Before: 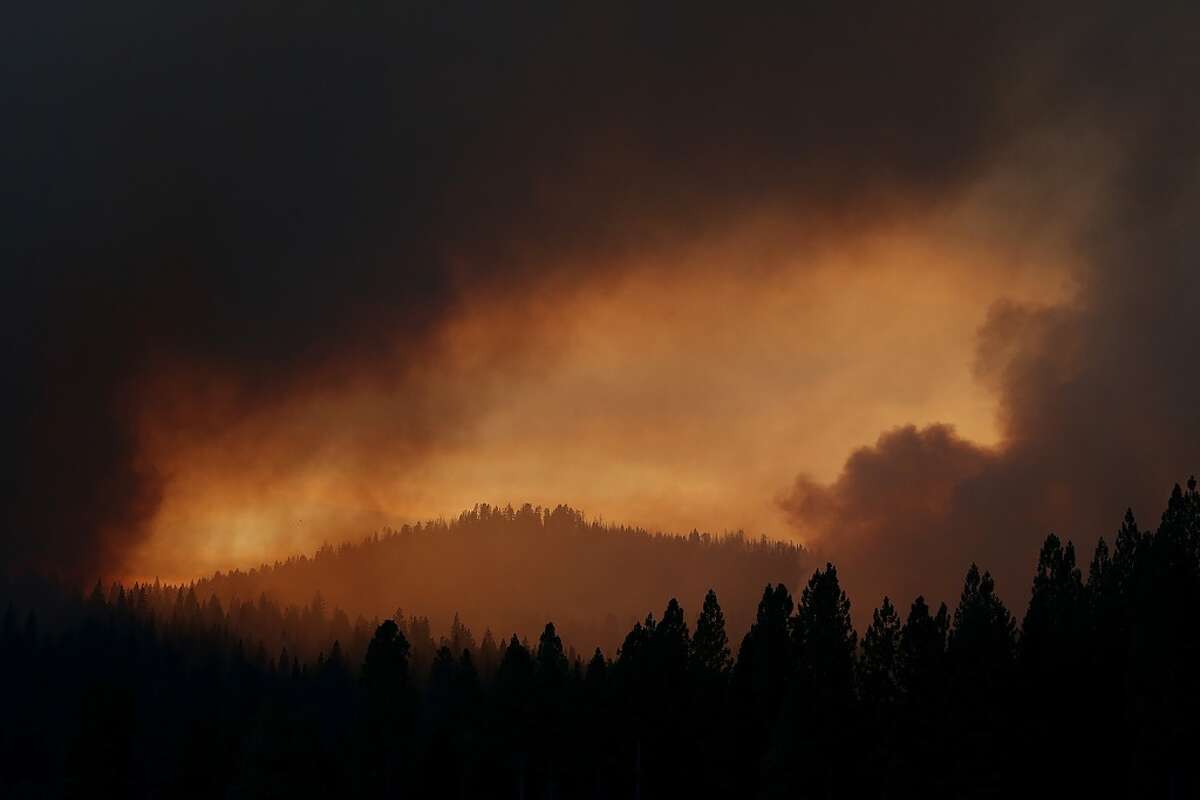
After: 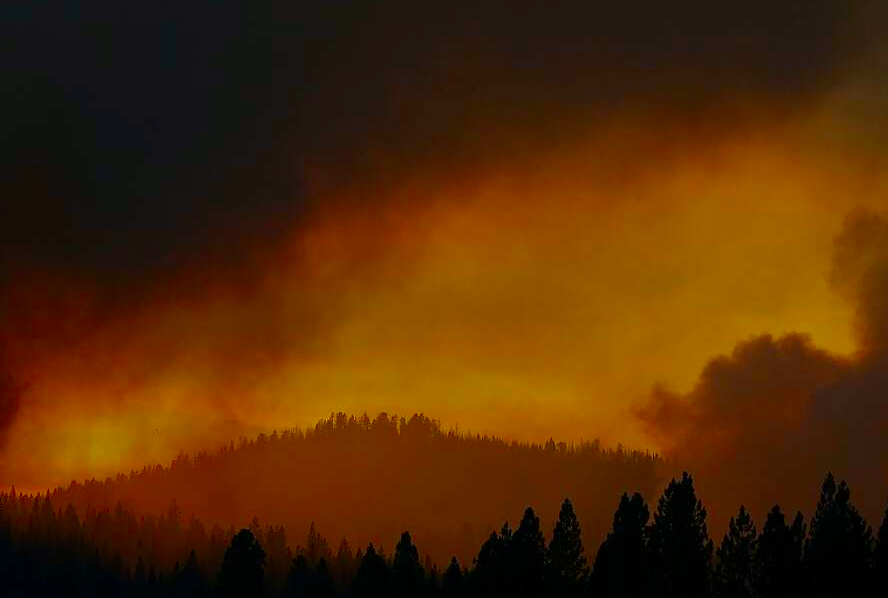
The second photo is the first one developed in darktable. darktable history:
crop and rotate: left 12.074%, top 11.482%, right 13.925%, bottom 13.663%
exposure: exposure -0.564 EV, compensate exposure bias true, compensate highlight preservation false
color correction: highlights a* -11.09, highlights b* 9.9, saturation 1.71
